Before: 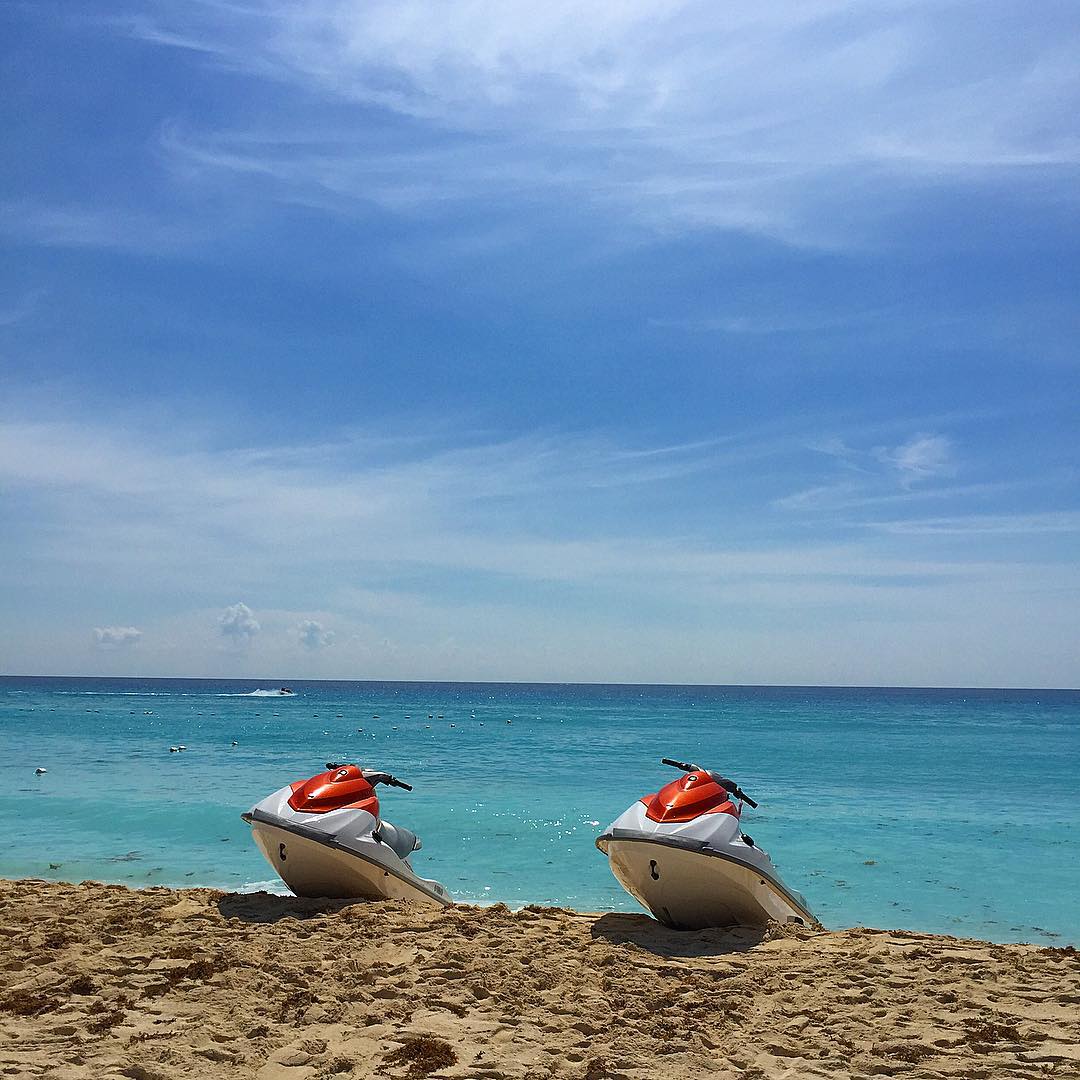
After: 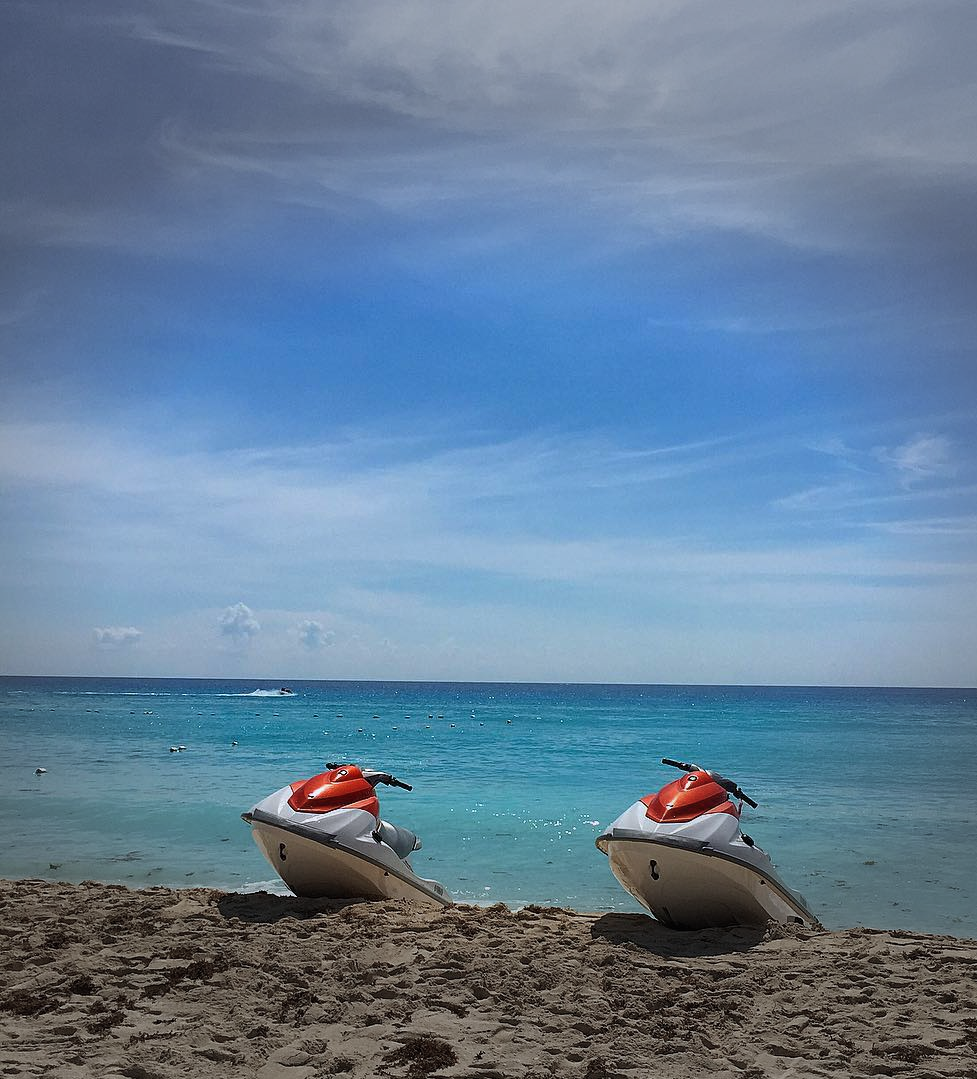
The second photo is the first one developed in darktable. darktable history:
color correction: highlights a* -0.072, highlights b* -5.59, shadows a* -0.124, shadows b* -0.127
vignetting: fall-off start 70.11%, width/height ratio 1.334
crop: right 9.515%, bottom 0.046%
